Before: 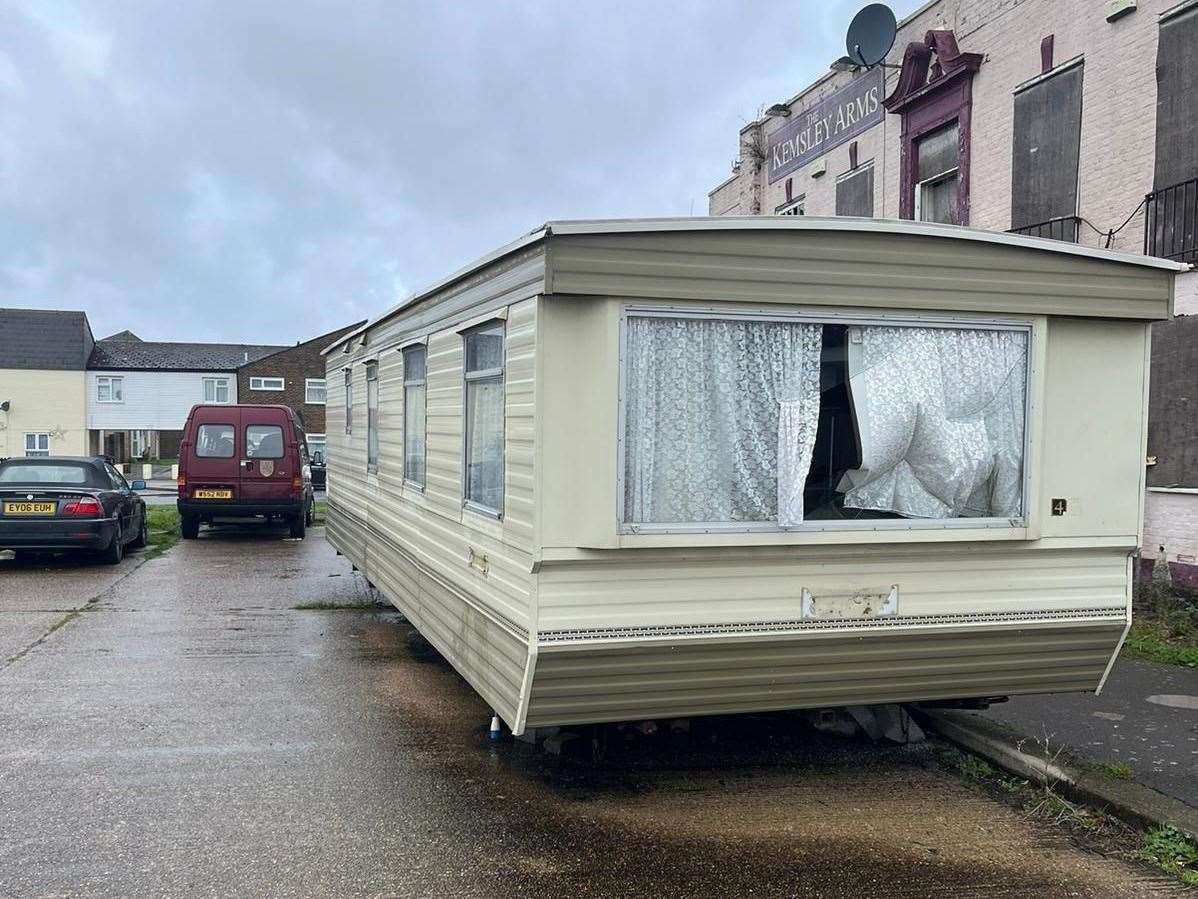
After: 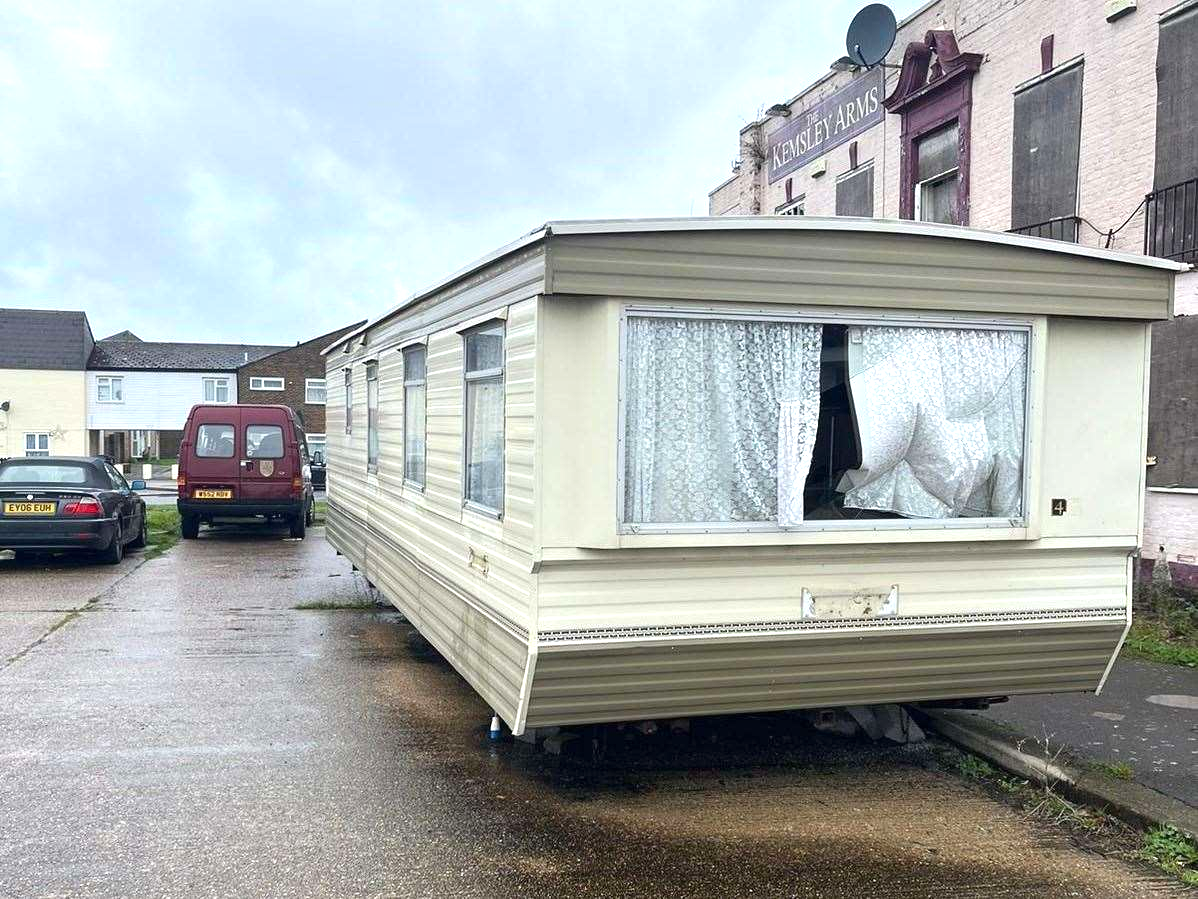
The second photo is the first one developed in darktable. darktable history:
tone equalizer: mask exposure compensation -0.485 EV
exposure: exposure 0.602 EV, compensate exposure bias true, compensate highlight preservation false
